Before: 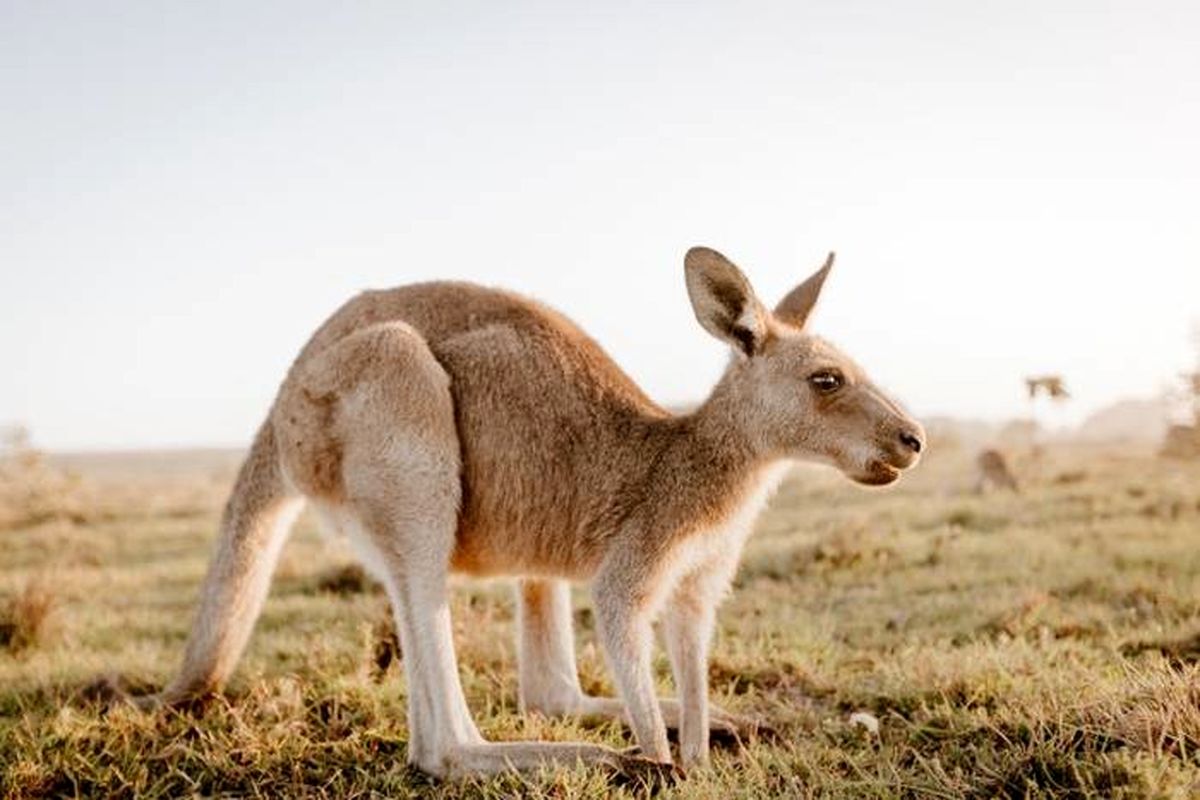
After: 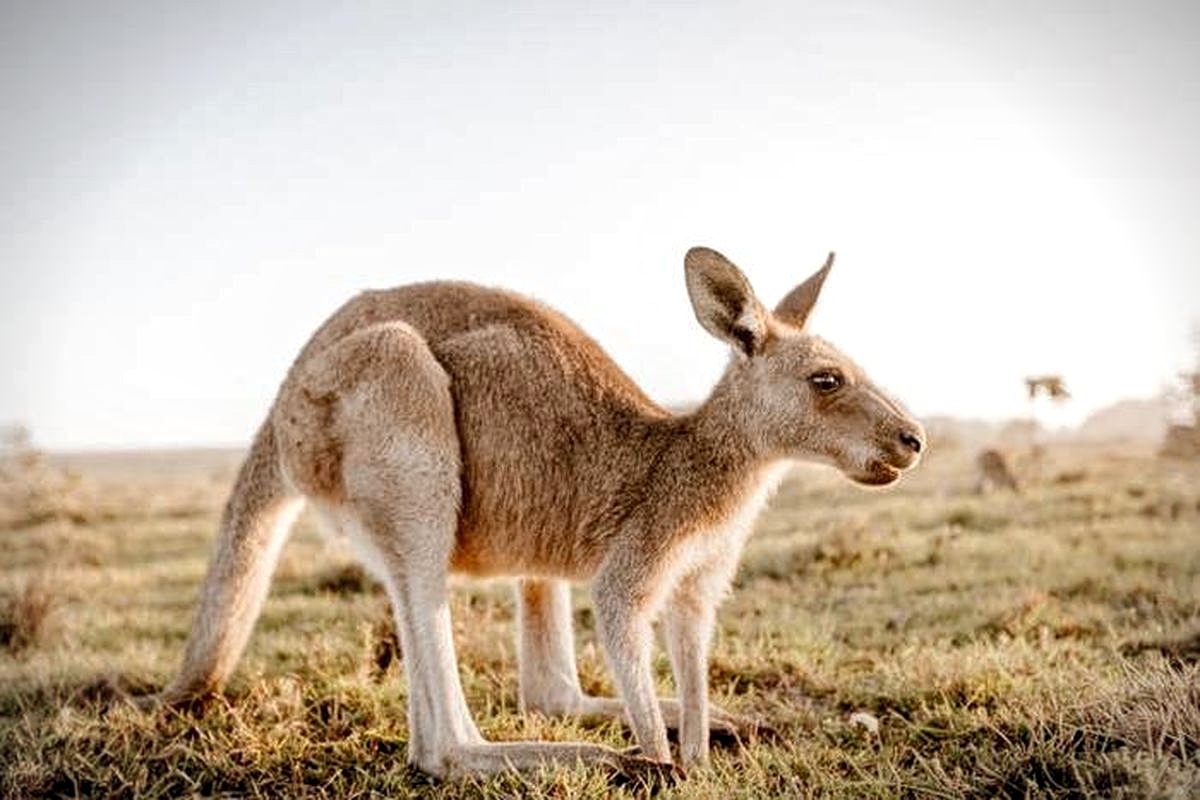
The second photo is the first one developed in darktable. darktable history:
vignetting: fall-off start 88.93%, fall-off radius 44.05%, brightness -0.519, saturation -0.513, width/height ratio 1.166
local contrast: highlights 99%, shadows 88%, detail 160%, midtone range 0.2
sharpen: amount 0.217
